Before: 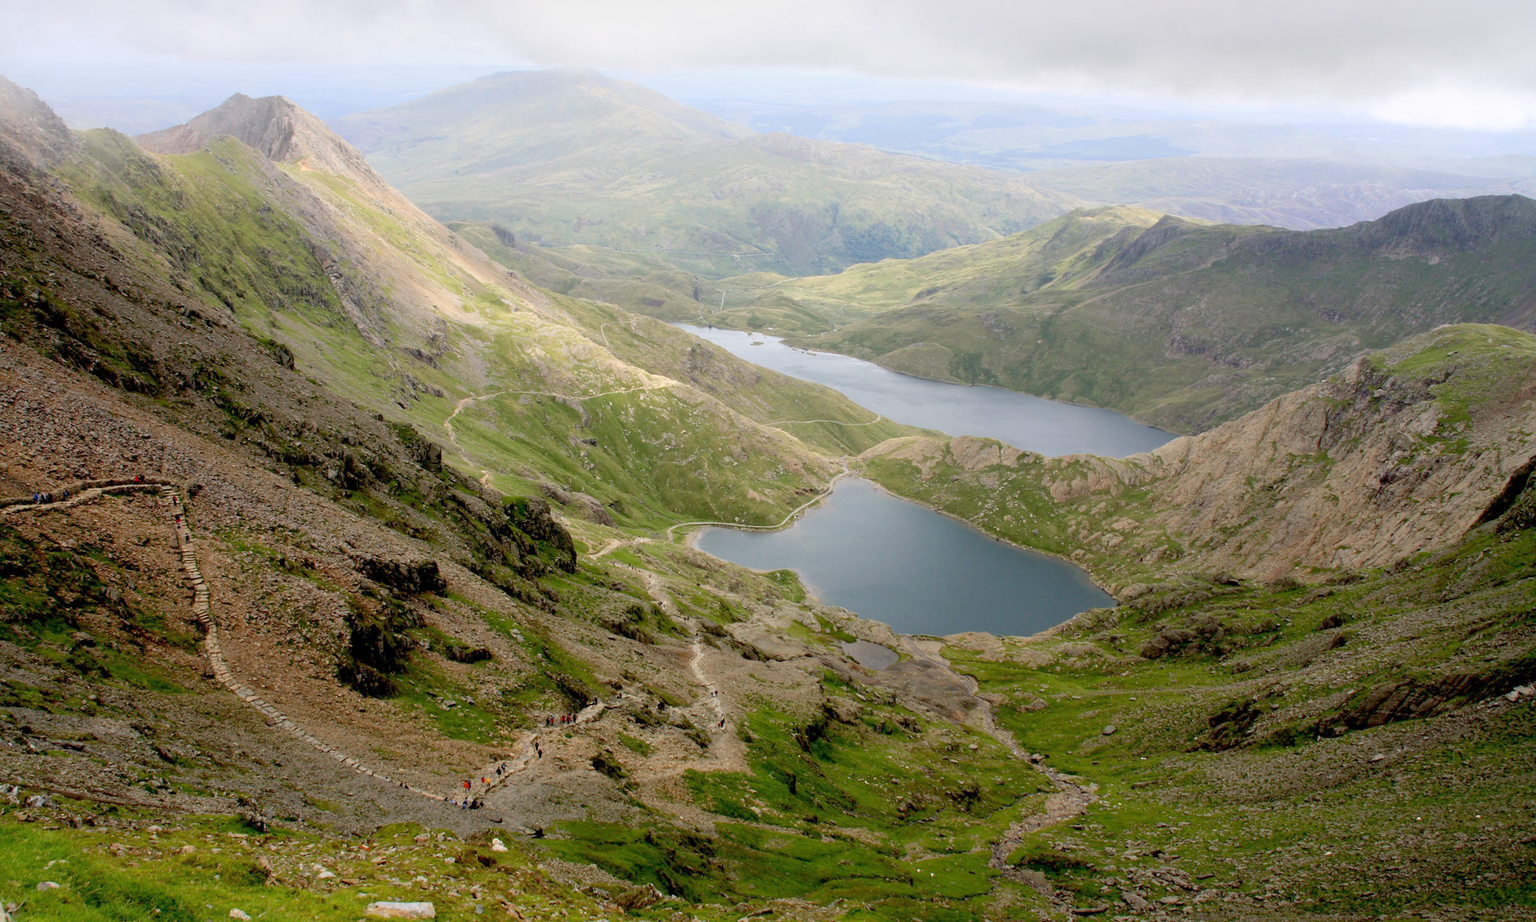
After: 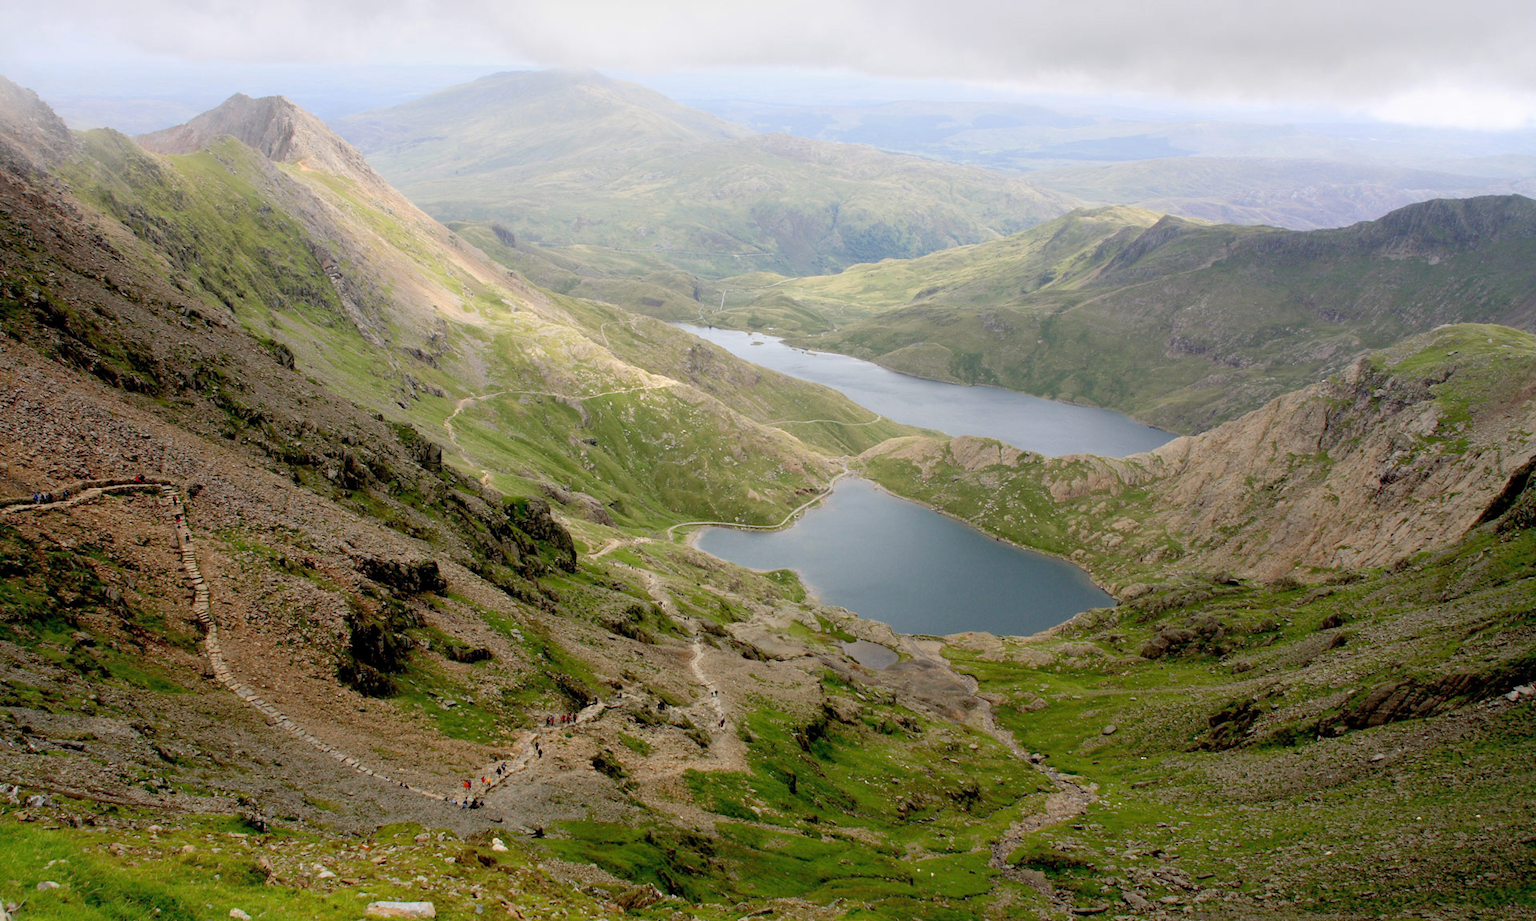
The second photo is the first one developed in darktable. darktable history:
shadows and highlights: radius 125.46, shadows 21.19, highlights -21.19, low approximation 0.01
white balance: red 1, blue 1
